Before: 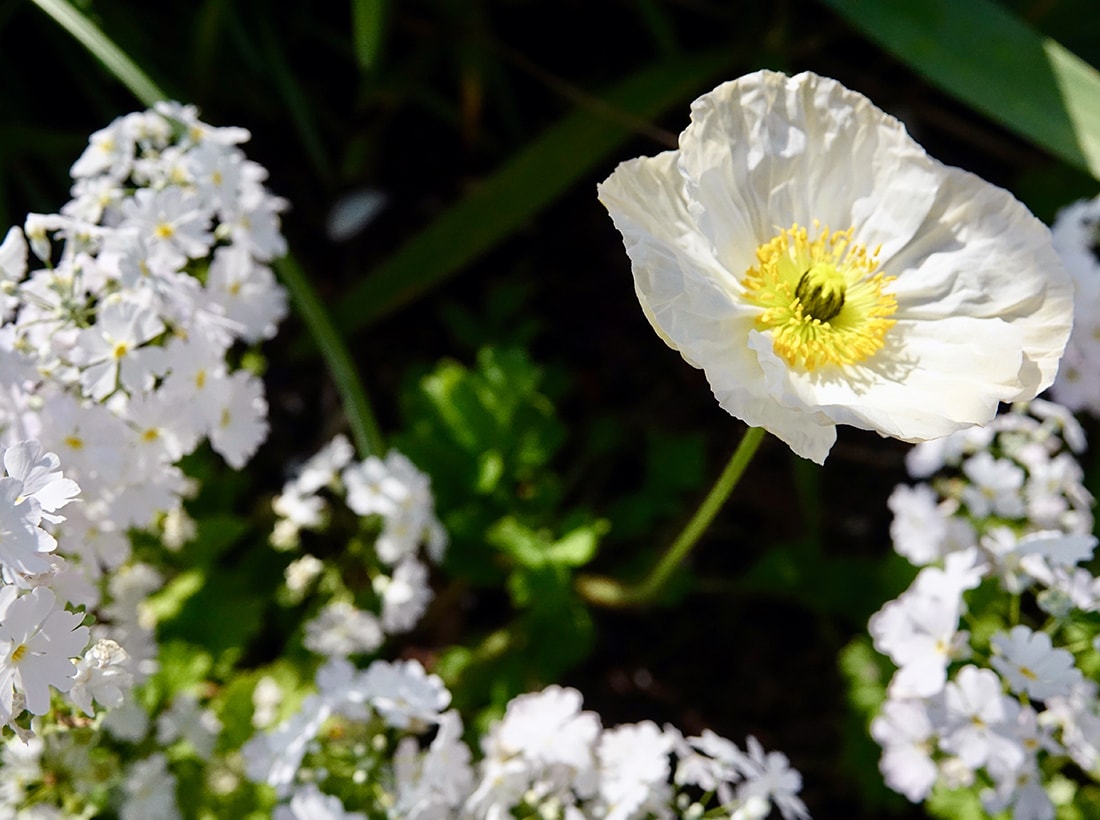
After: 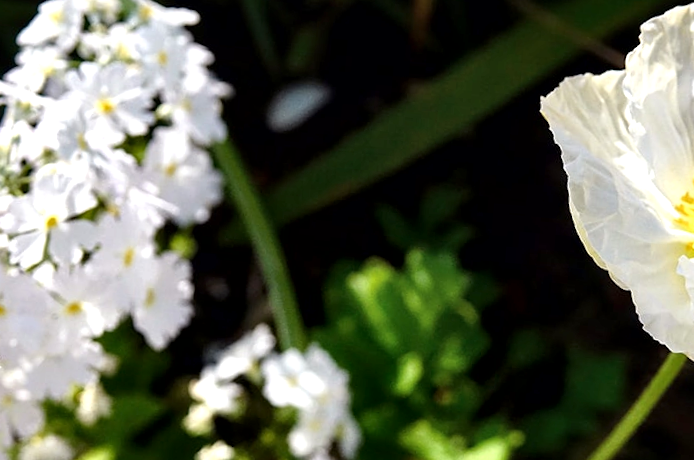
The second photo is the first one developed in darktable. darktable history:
crop and rotate: angle -4.99°, left 2.122%, top 6.945%, right 27.566%, bottom 30.519%
exposure: exposure 0.515 EV, compensate highlight preservation false
white balance: emerald 1
local contrast: mode bilateral grid, contrast 25, coarseness 60, detail 151%, midtone range 0.2
